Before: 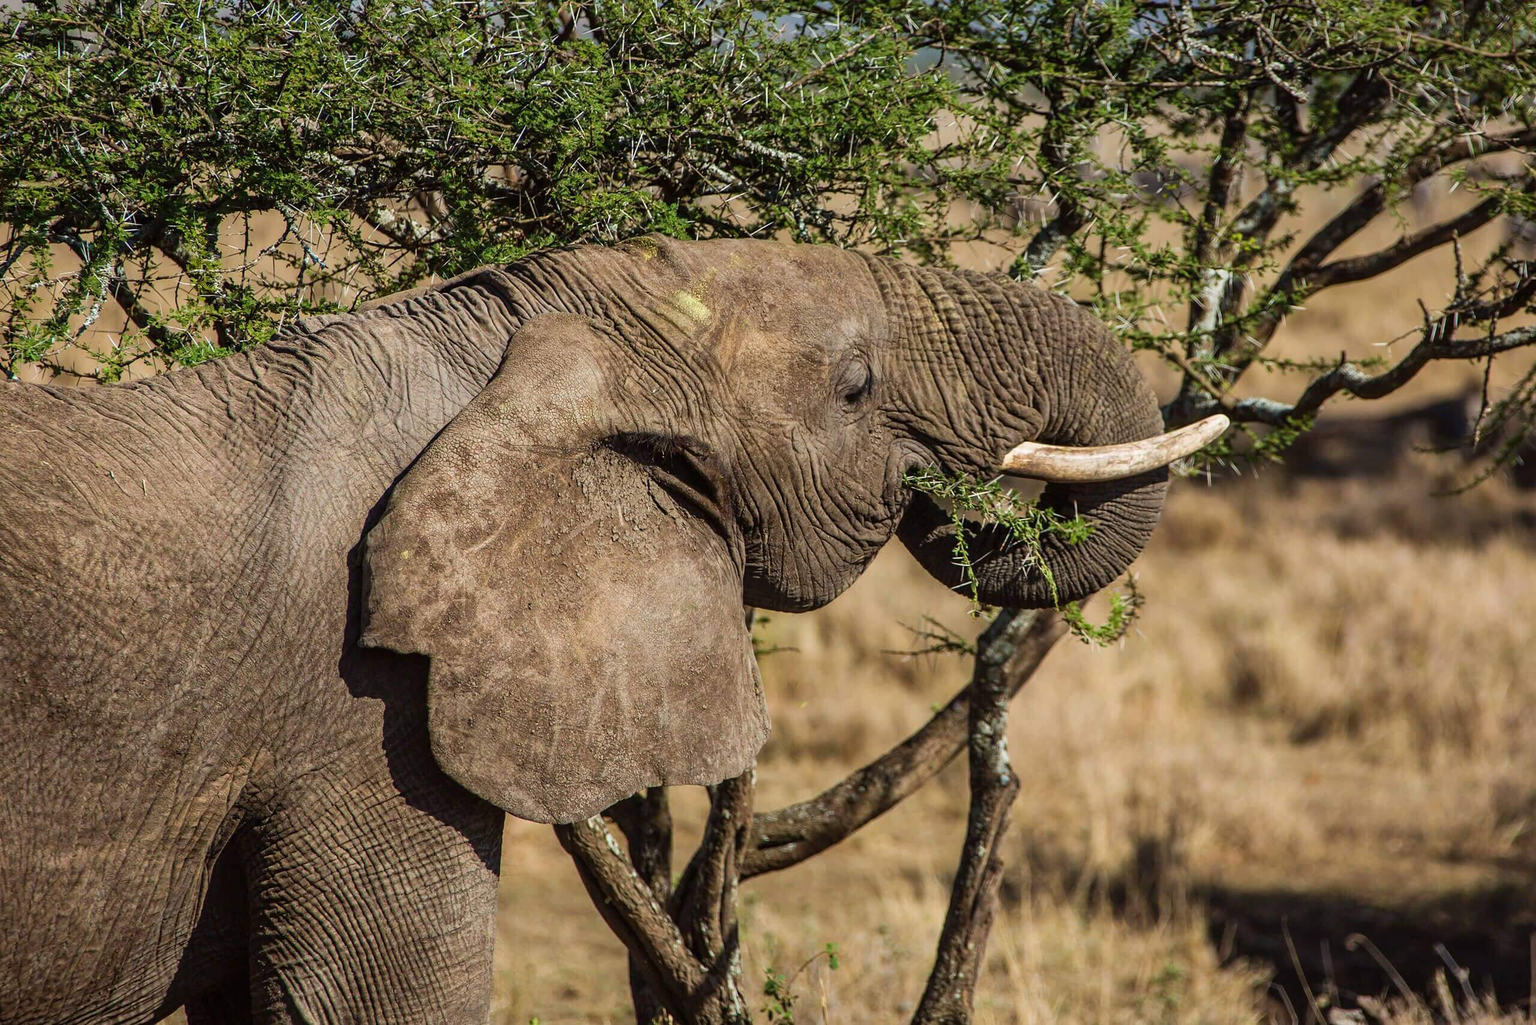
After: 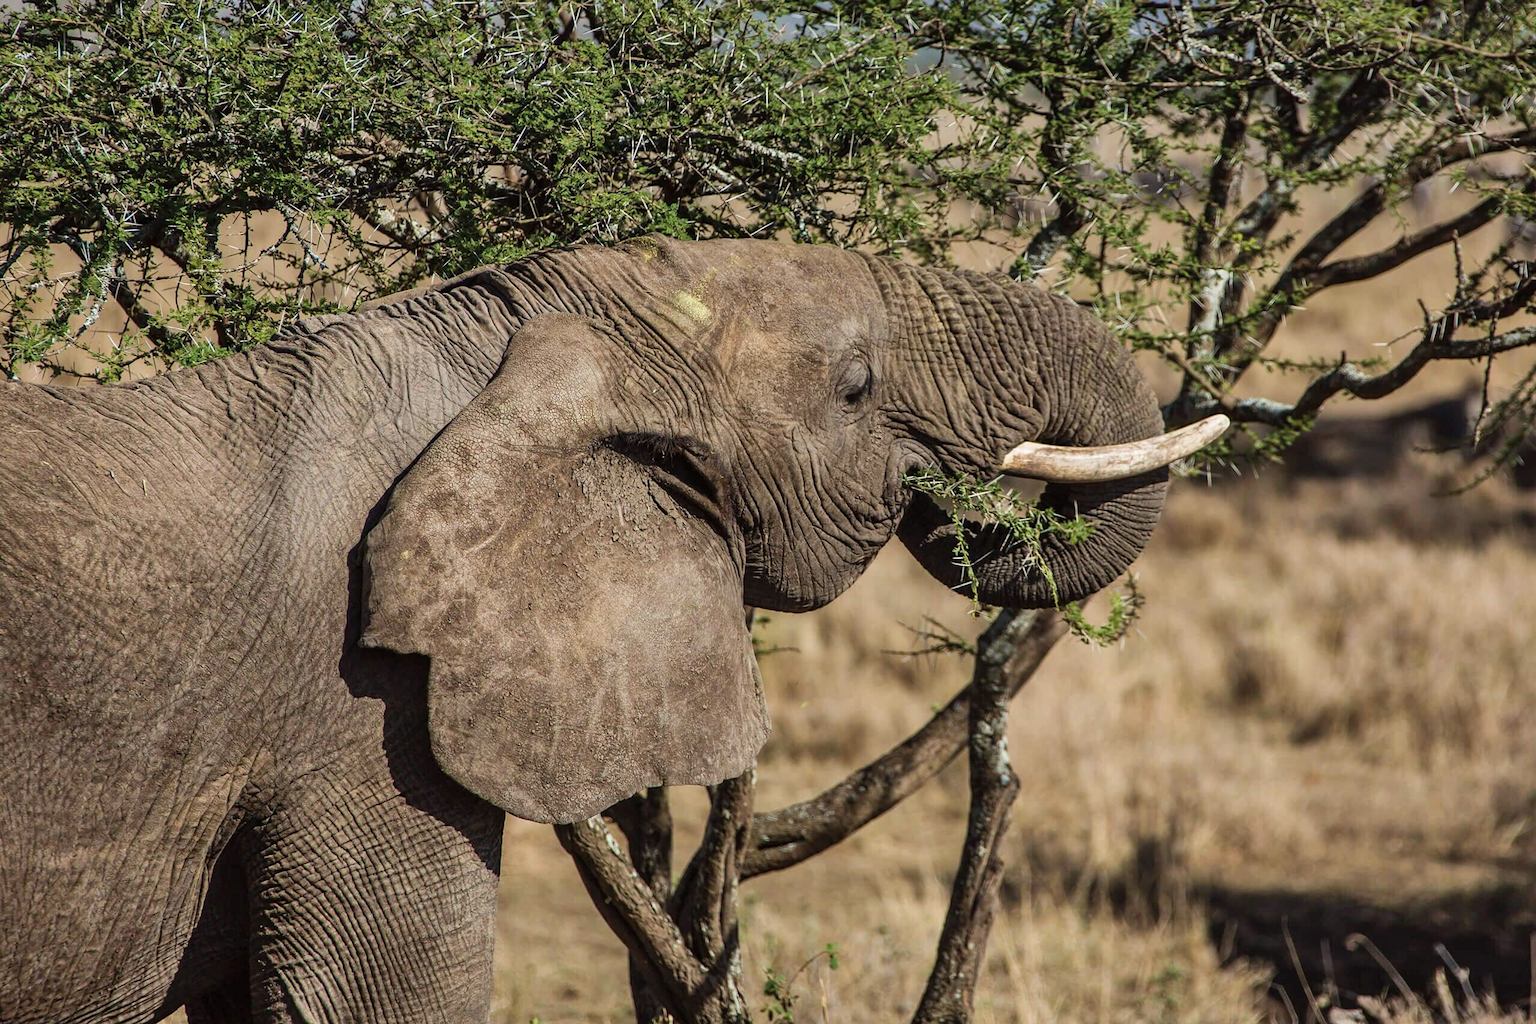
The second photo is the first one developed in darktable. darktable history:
color correction: saturation 0.85
shadows and highlights: highlights color adjustment 0%, low approximation 0.01, soften with gaussian
